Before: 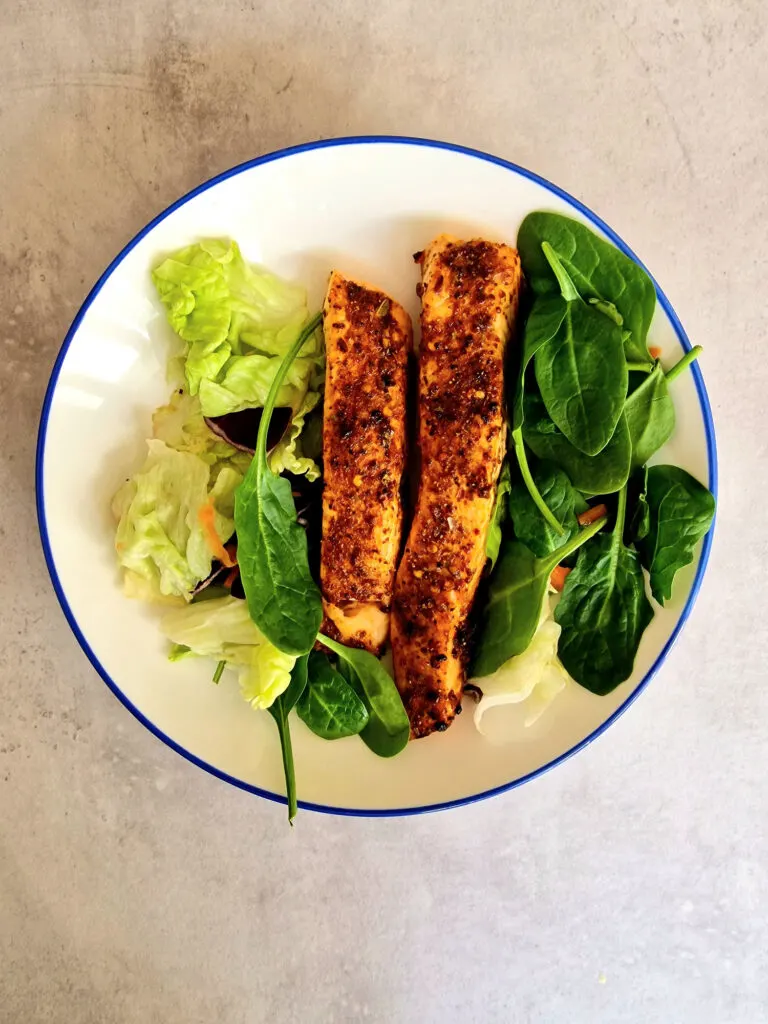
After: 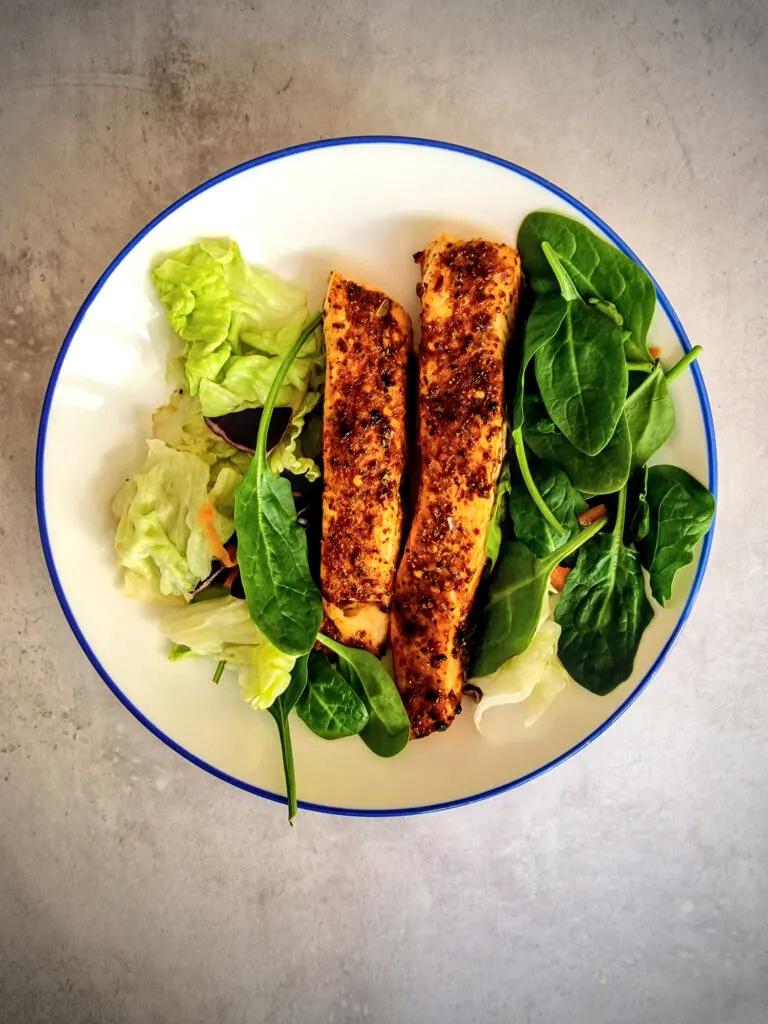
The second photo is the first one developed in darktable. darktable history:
vignetting: fall-off start 75%, brightness -0.692, width/height ratio 1.084
local contrast: on, module defaults
